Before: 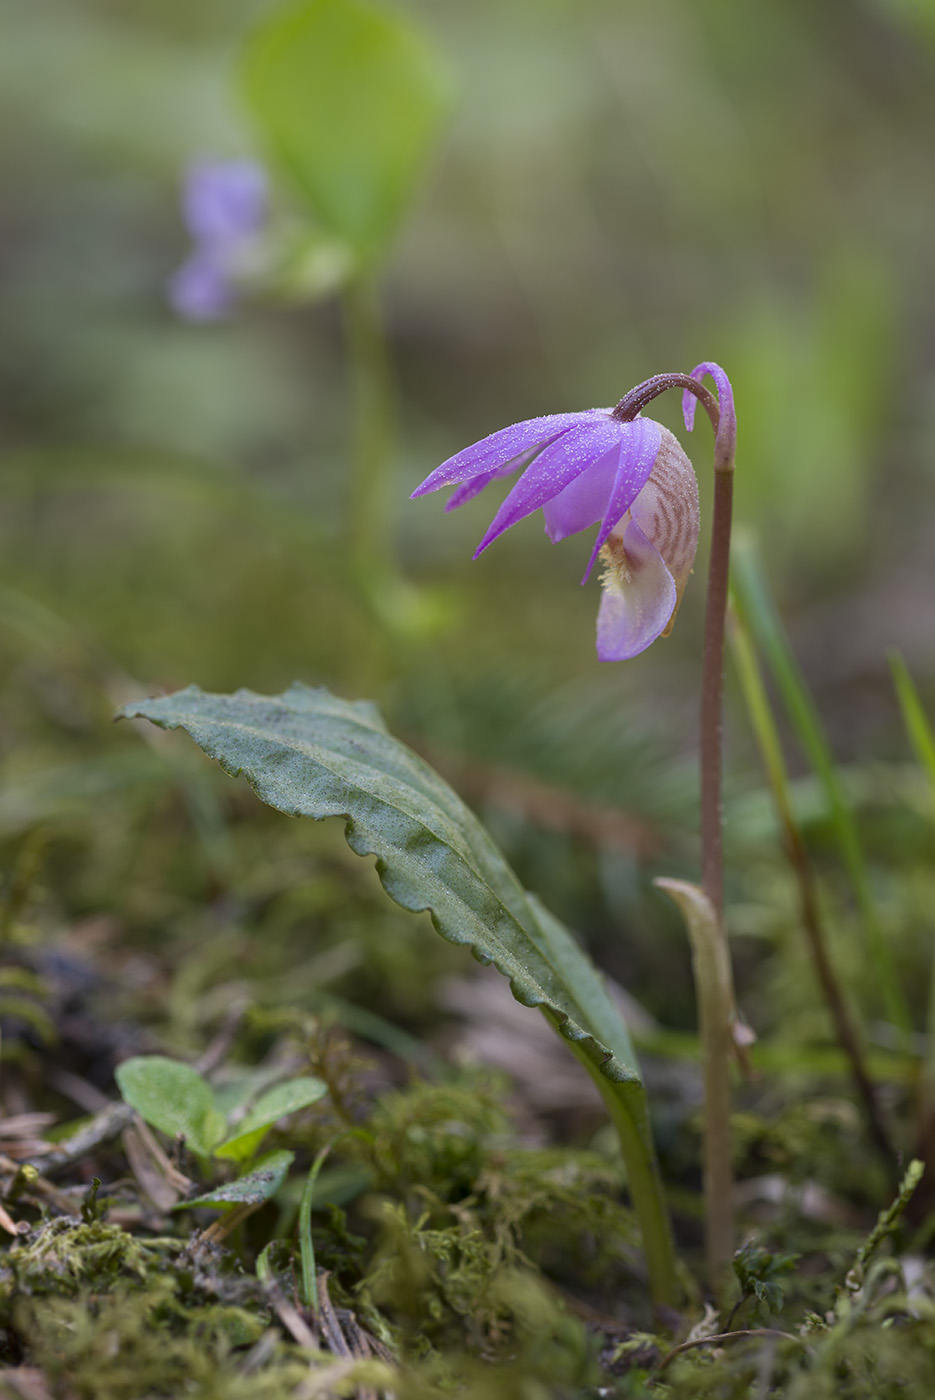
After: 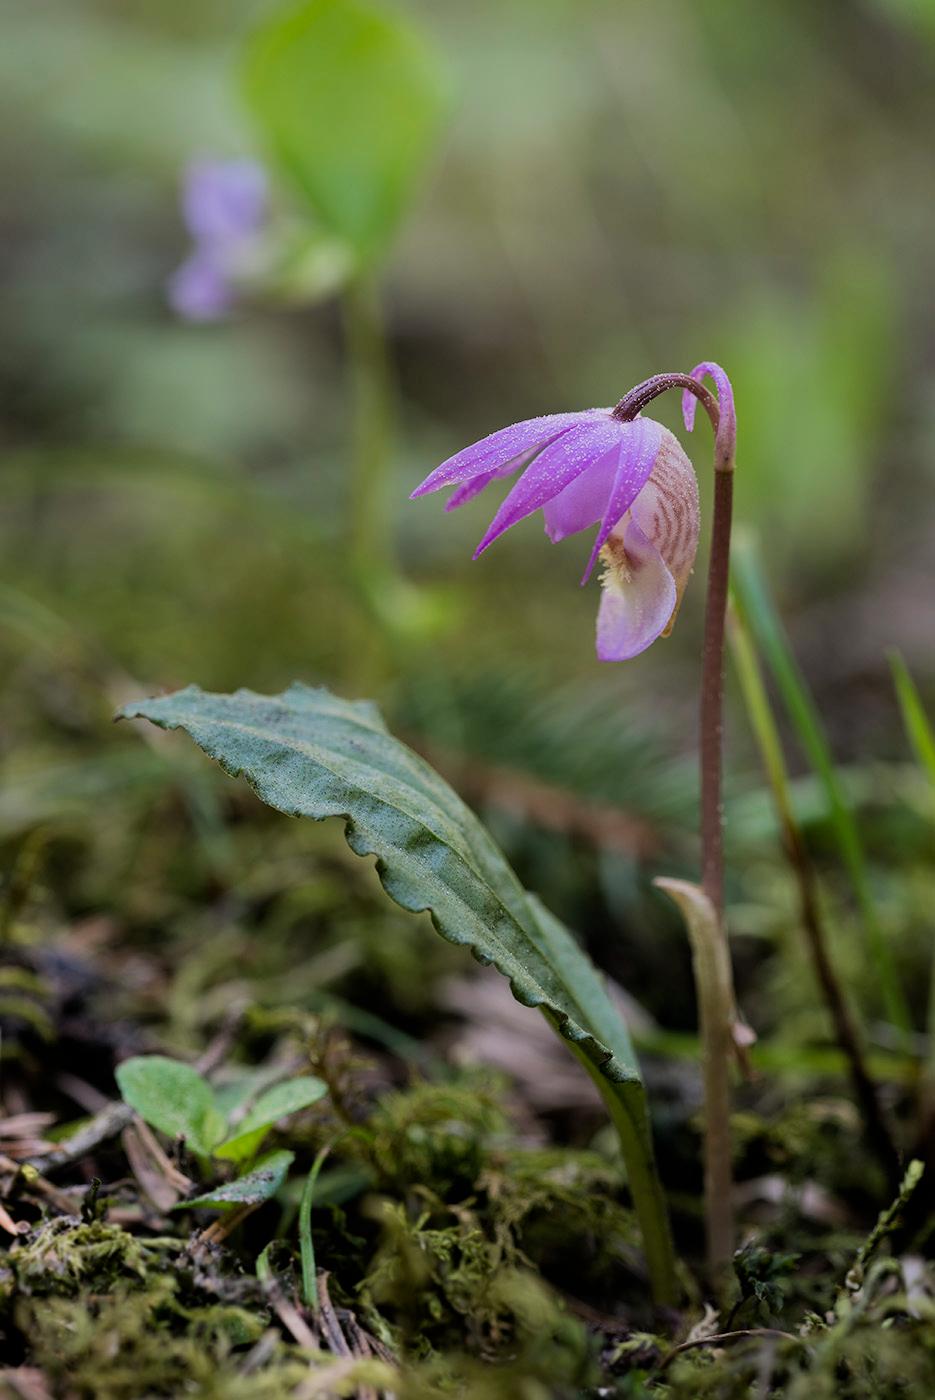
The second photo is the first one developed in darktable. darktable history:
filmic rgb: black relative exposure -5.04 EV, white relative exposure 3.98 EV, hardness 2.87, contrast 1.297, highlights saturation mix -29.85%
